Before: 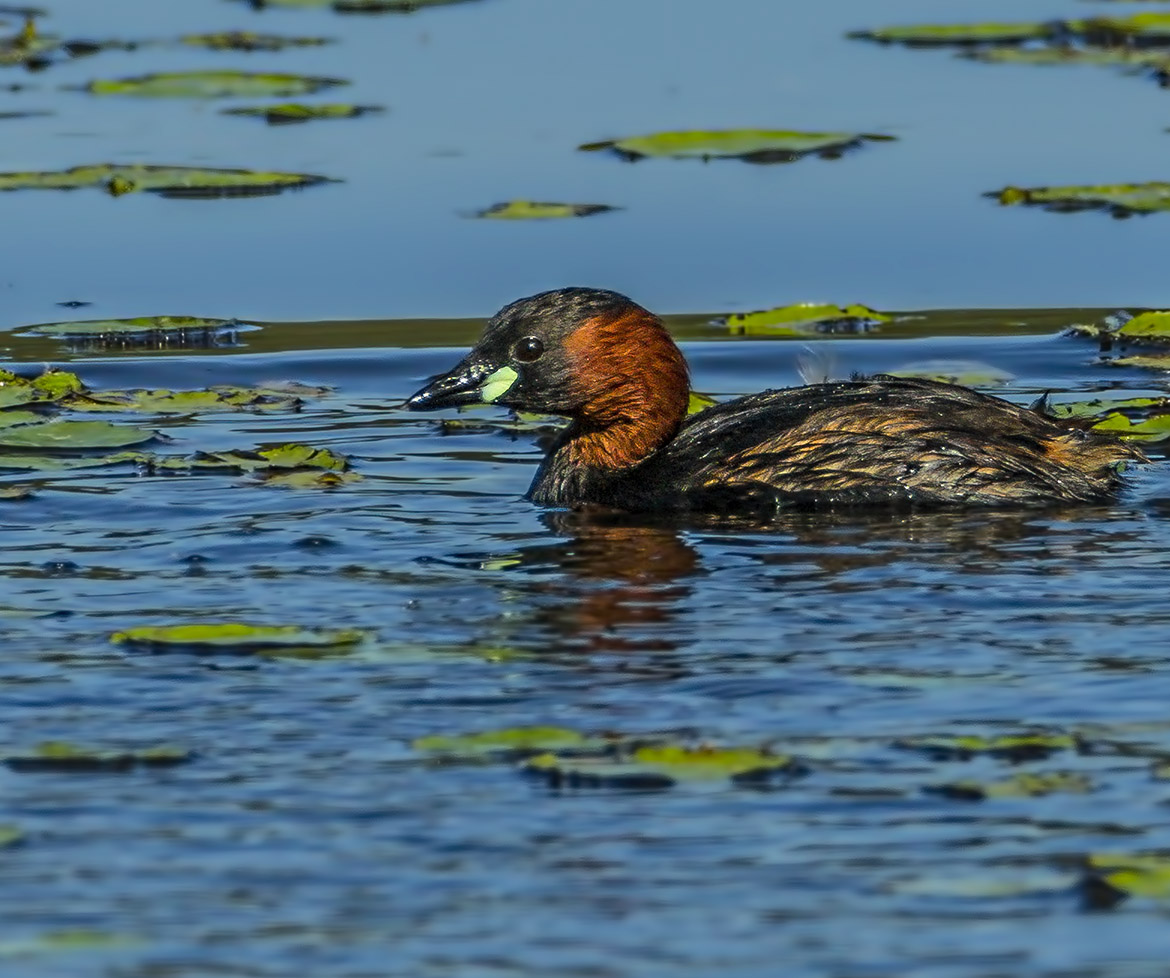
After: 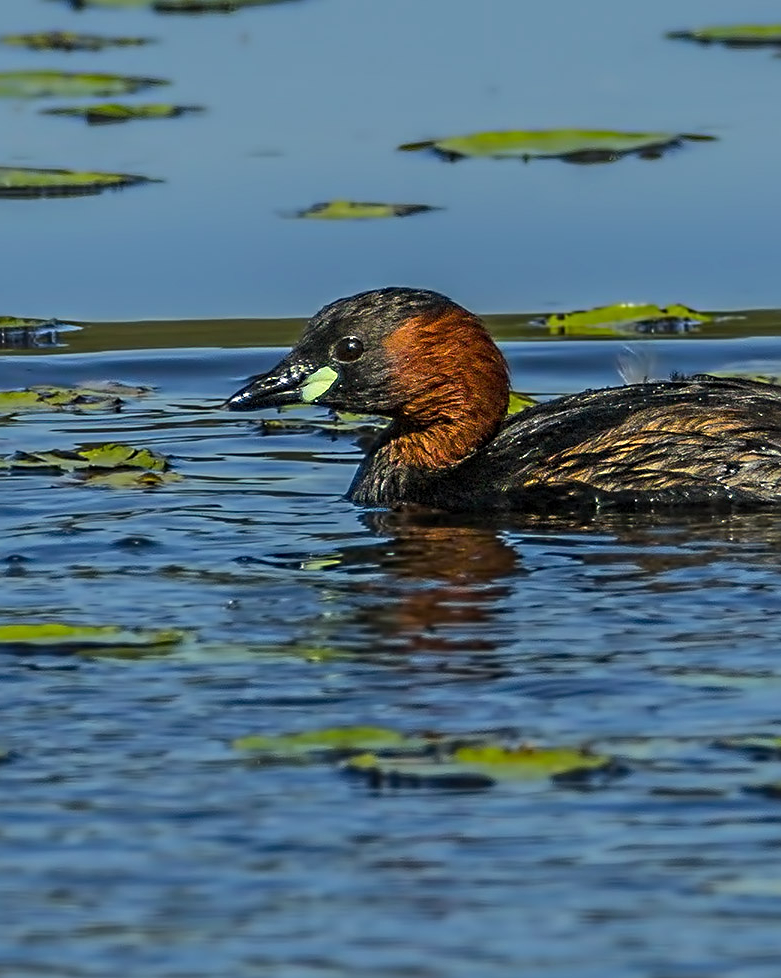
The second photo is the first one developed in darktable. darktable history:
crop: left 15.401%, right 17.771%
sharpen: radius 2.118, amount 0.389, threshold 0.093
